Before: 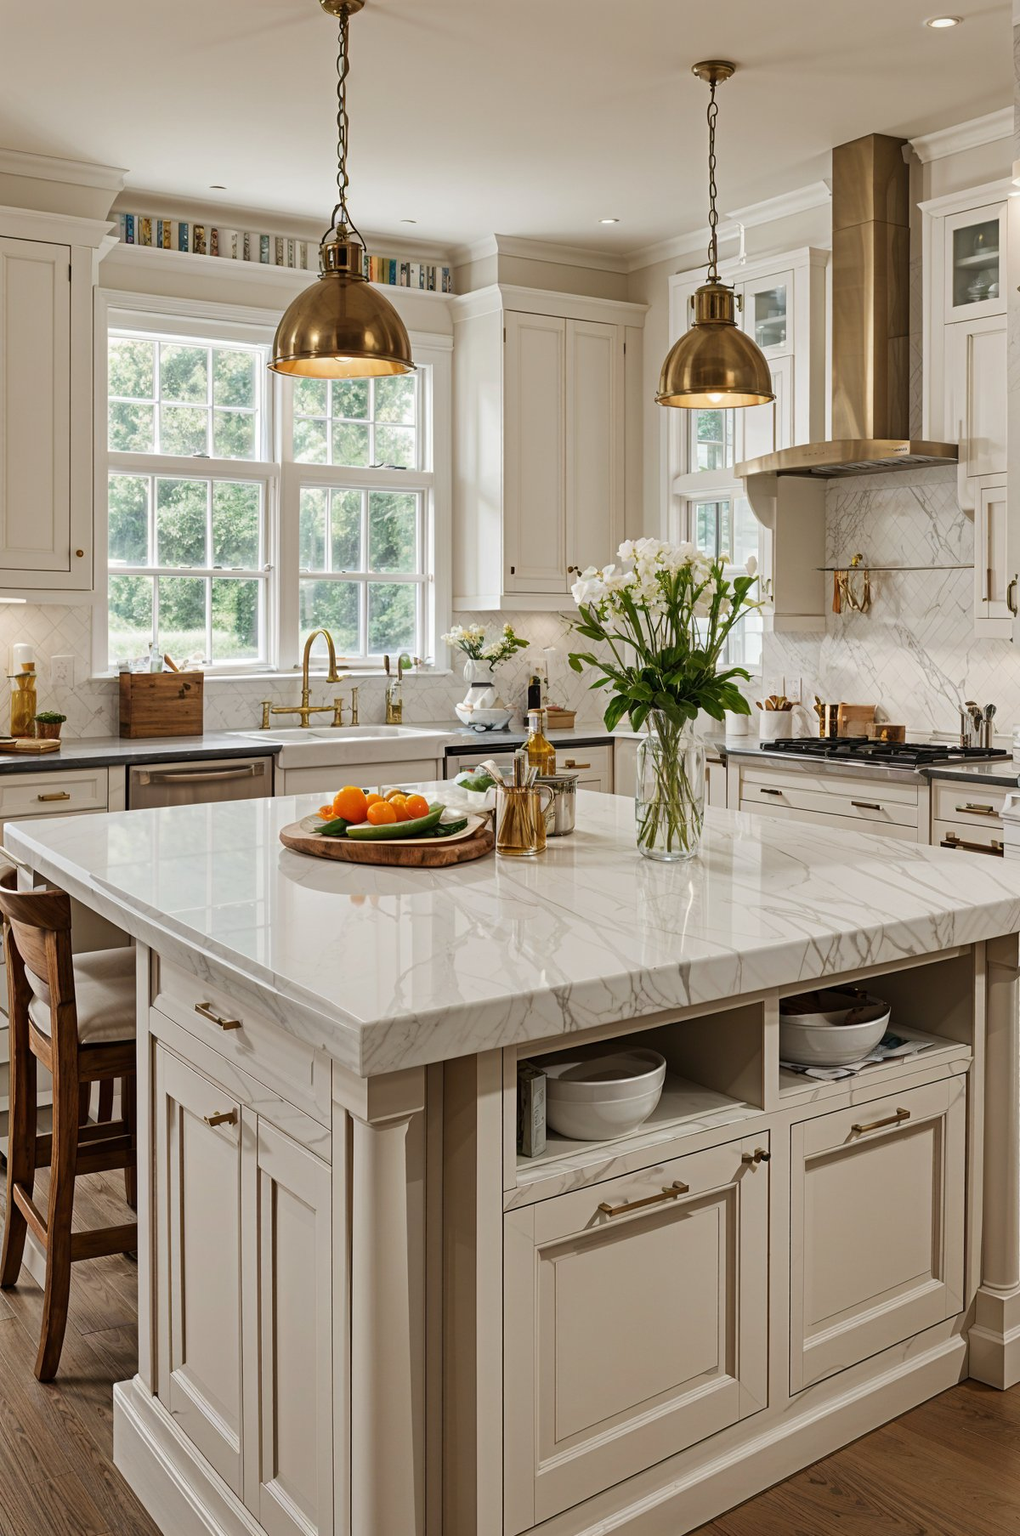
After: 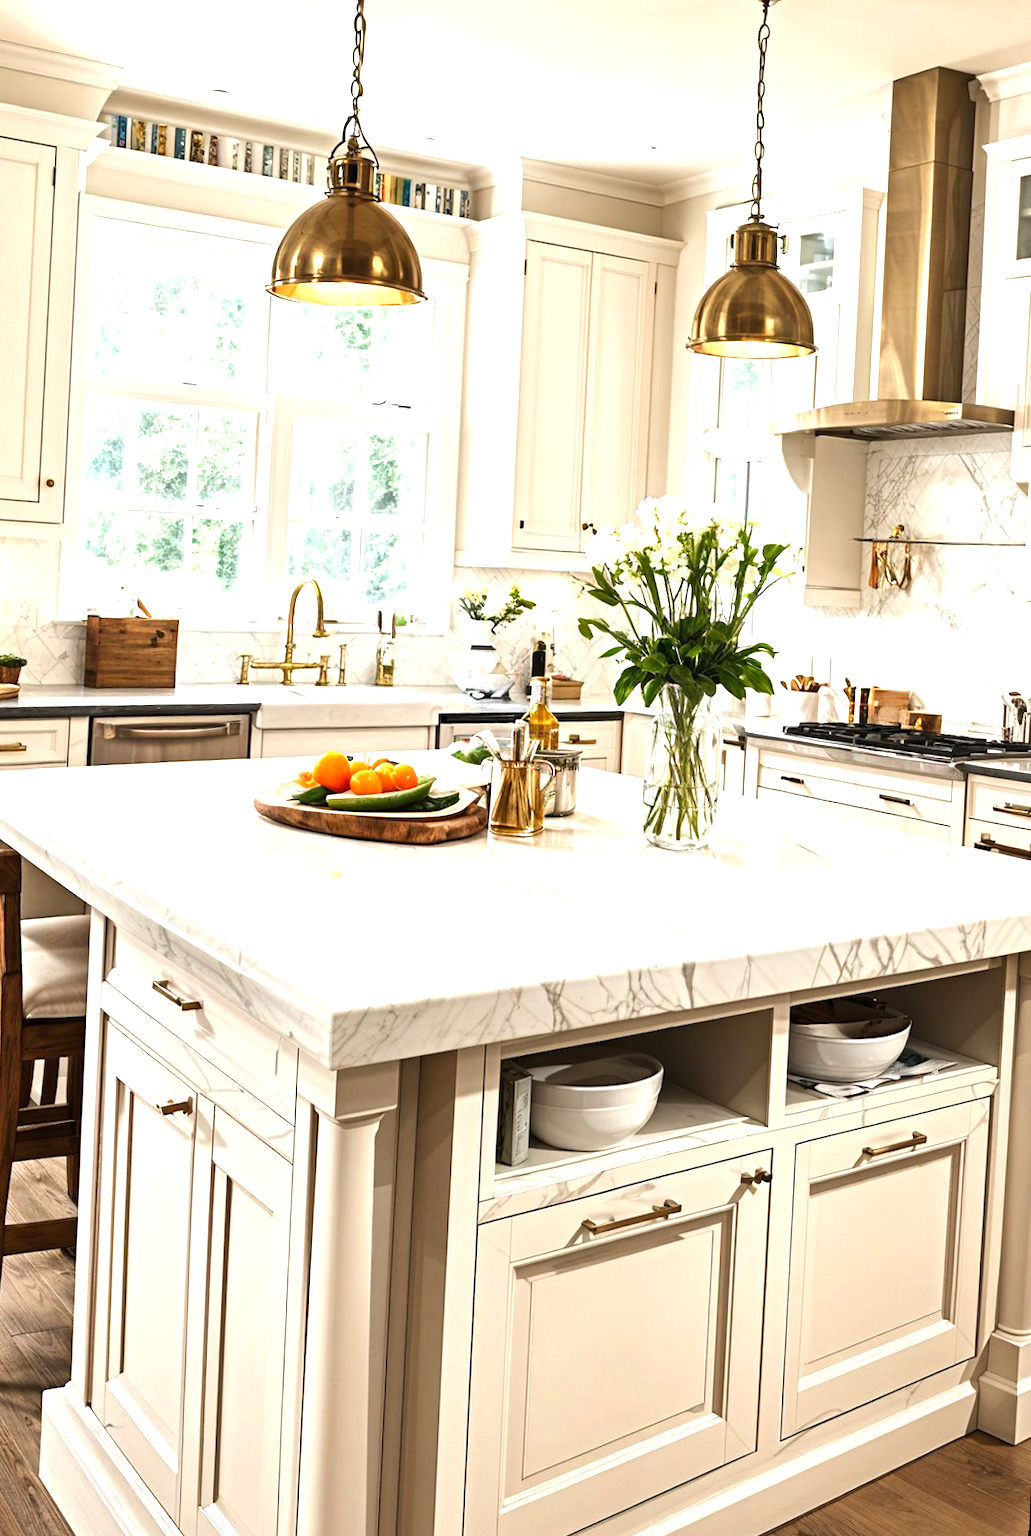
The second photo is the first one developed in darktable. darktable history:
shadows and highlights: shadows 20.55, highlights -20.99, soften with gaussian
crop and rotate: angle -1.96°, left 3.097%, top 4.154%, right 1.586%, bottom 0.529%
rotate and perspective: rotation 0.8°, automatic cropping off
tone equalizer: -8 EV -0.417 EV, -7 EV -0.389 EV, -6 EV -0.333 EV, -5 EV -0.222 EV, -3 EV 0.222 EV, -2 EV 0.333 EV, -1 EV 0.389 EV, +0 EV 0.417 EV, edges refinement/feathering 500, mask exposure compensation -1.57 EV, preserve details no
exposure: black level correction 0, exposure 1.1 EV, compensate highlight preservation false
